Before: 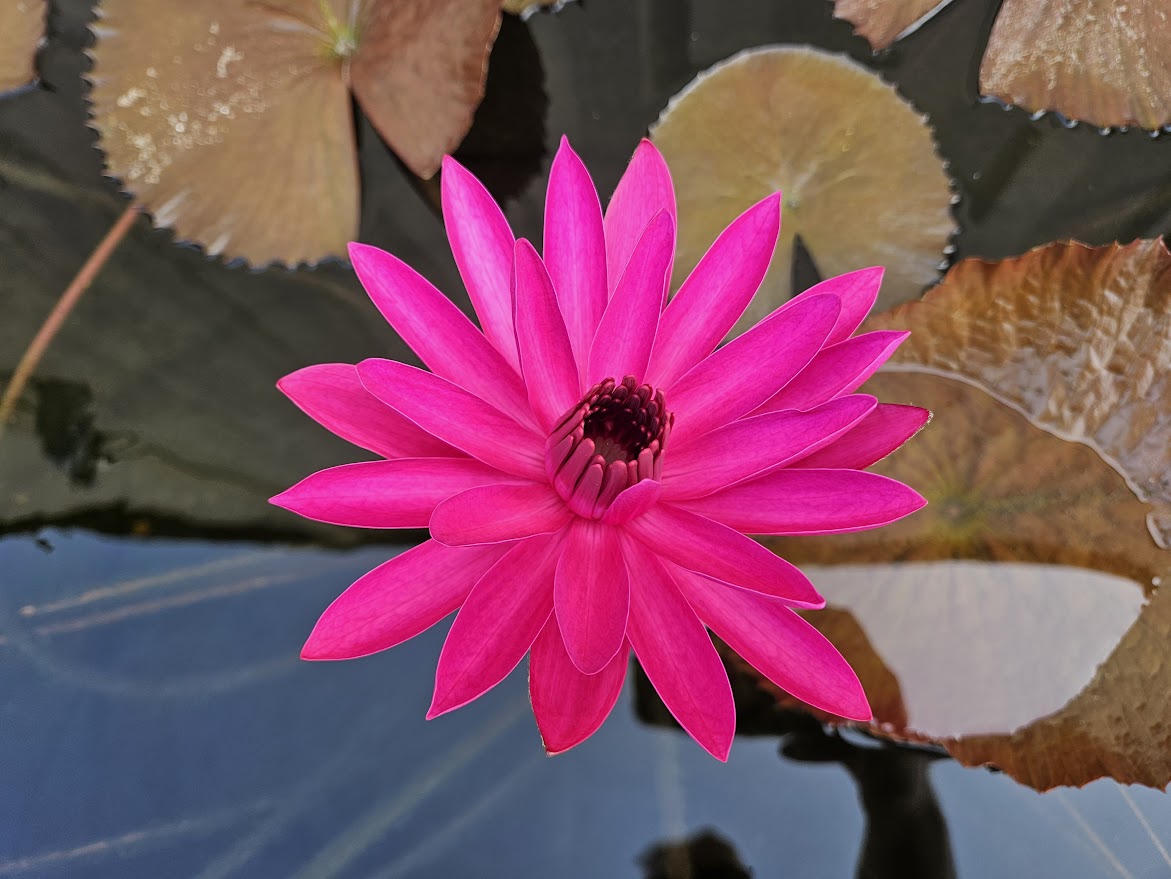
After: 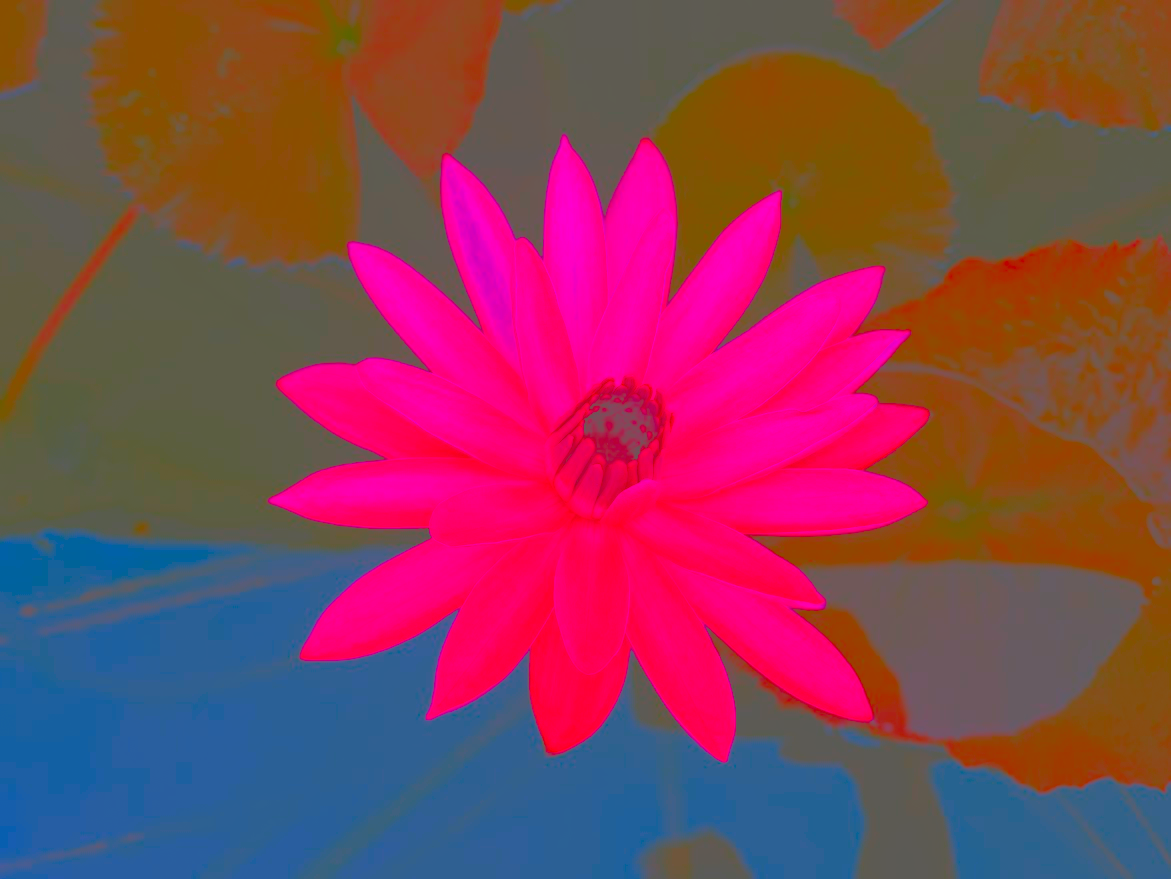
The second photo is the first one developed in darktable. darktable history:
sharpen: amount 0.583
contrast brightness saturation: contrast -0.975, brightness -0.169, saturation 0.762
